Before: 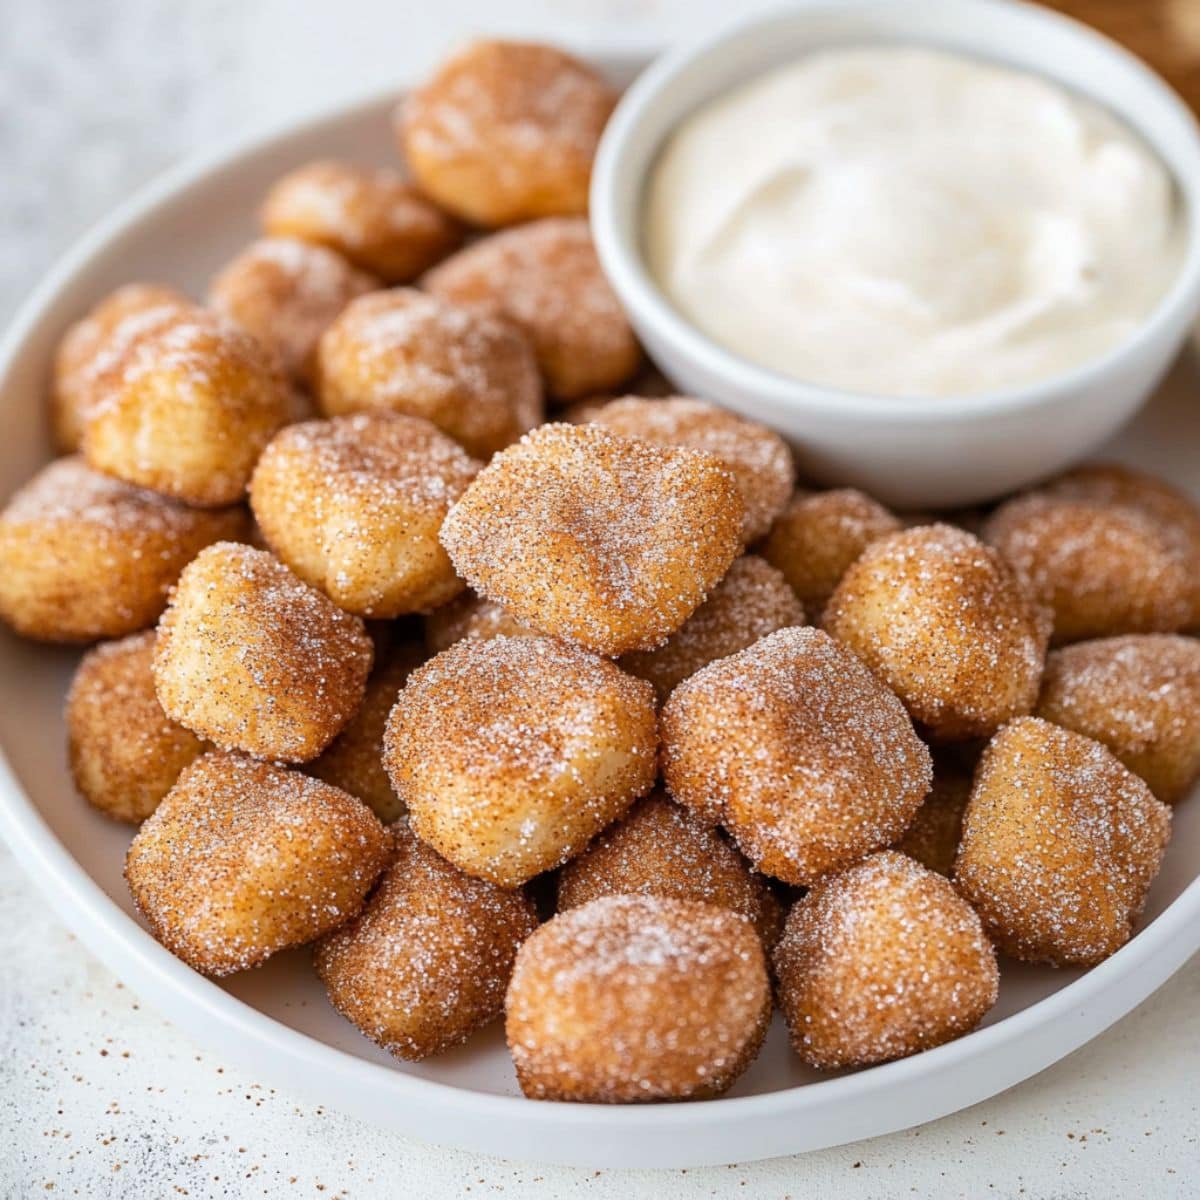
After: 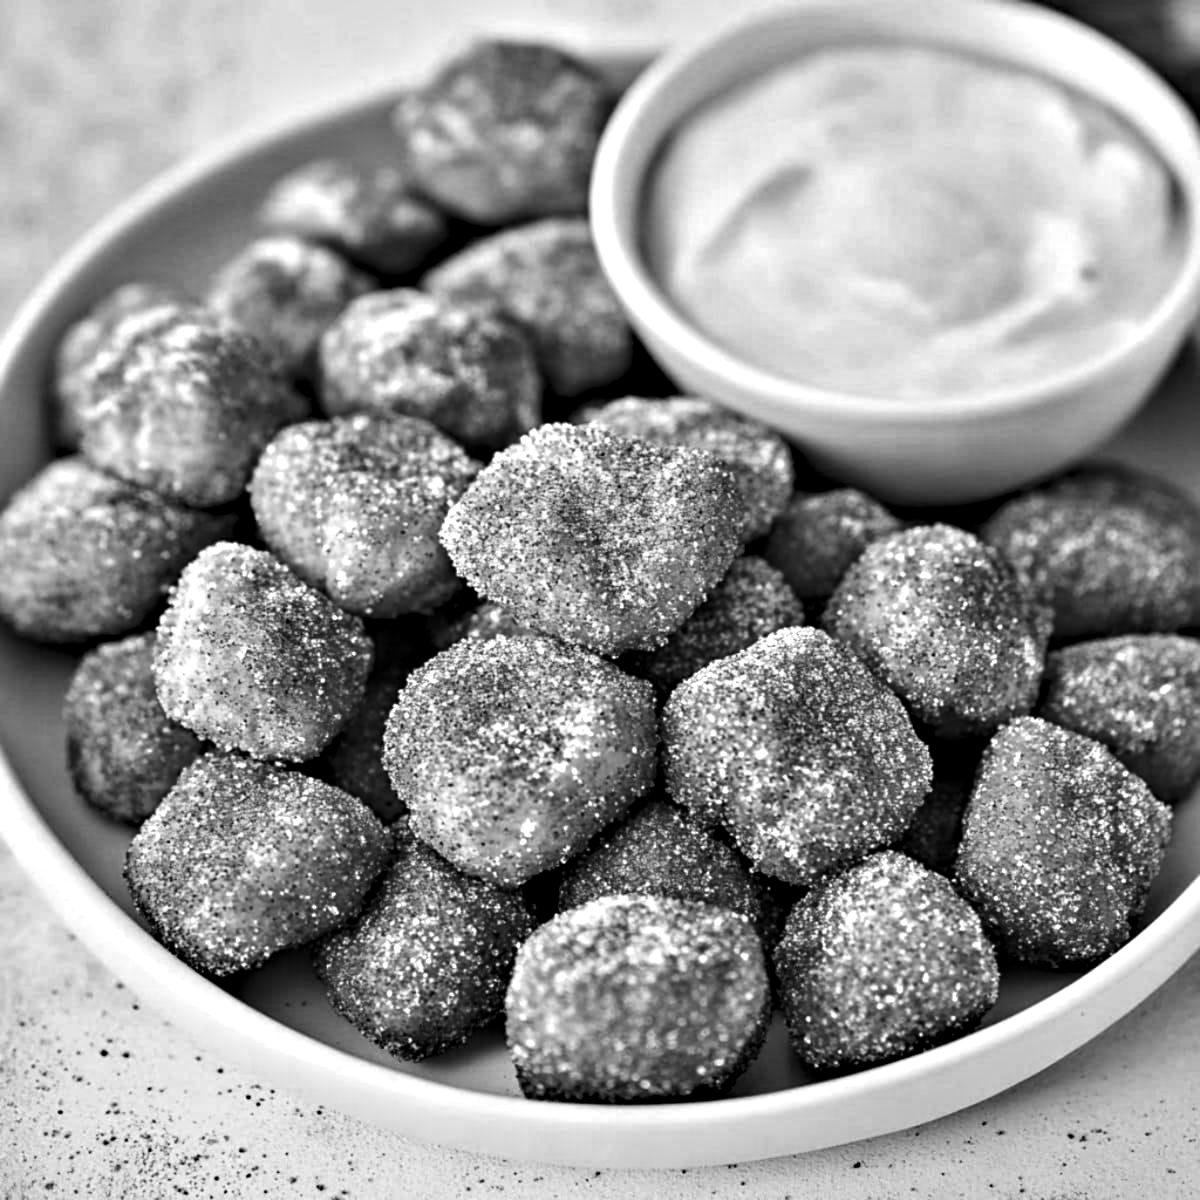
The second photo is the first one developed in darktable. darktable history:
exposure: black level correction -0.024, exposure -0.117 EV, compensate highlight preservation false
color calibration: output gray [0.246, 0.254, 0.501, 0], gray › normalize channels true, illuminant same as pipeline (D50), x 0.346, y 0.358, temperature 4981.05 K, gamut compression 0.018
contrast equalizer: octaves 7, y [[0.48, 0.654, 0.731, 0.706, 0.772, 0.382], [0.55 ×6], [0 ×6], [0 ×6], [0 ×6]]
